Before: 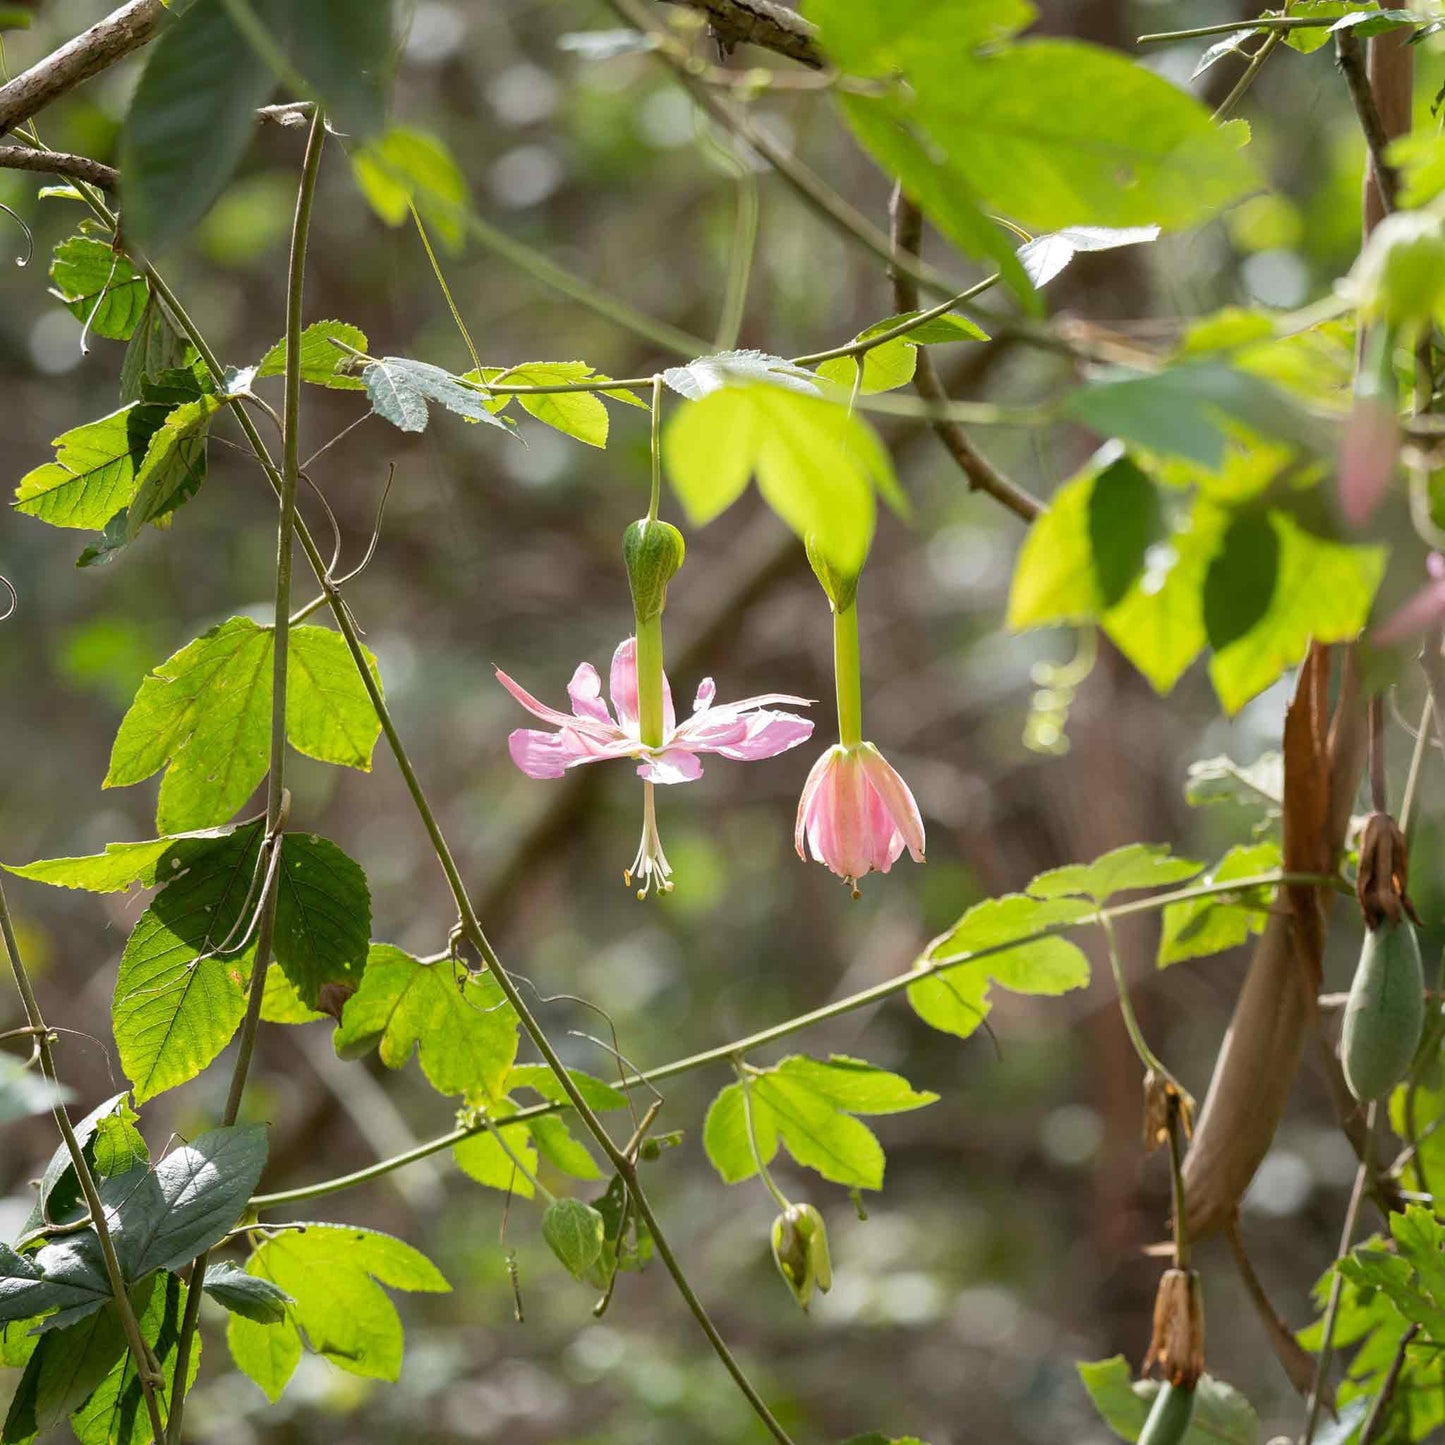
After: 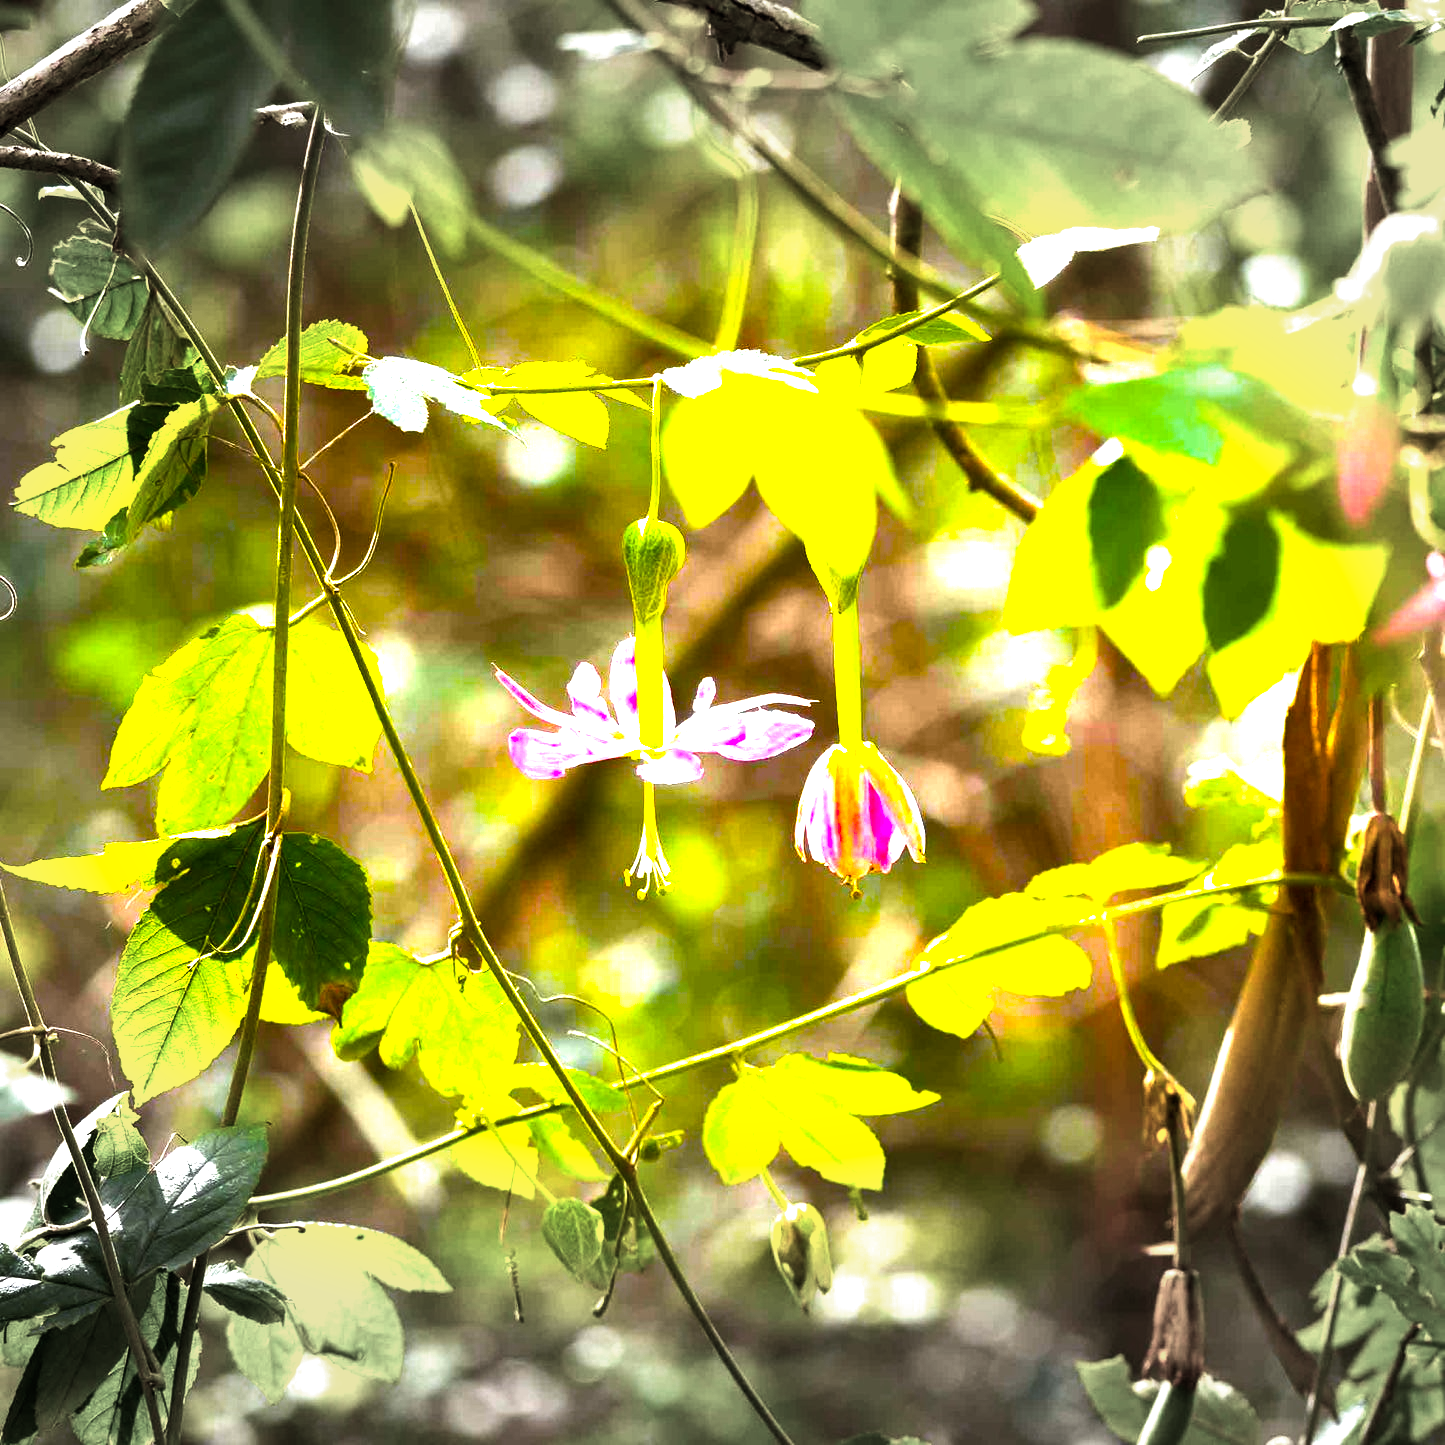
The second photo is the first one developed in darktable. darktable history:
vignetting: fall-off start 79.43%, saturation -0.649, width/height ratio 1.327, unbound false
color balance rgb: linear chroma grading › global chroma 20%, perceptual saturation grading › global saturation 65%, perceptual saturation grading › highlights 60%, perceptual saturation grading › mid-tones 50%, perceptual saturation grading › shadows 50%, perceptual brilliance grading › global brilliance 30%, perceptual brilliance grading › highlights 50%, perceptual brilliance grading › mid-tones 50%, perceptual brilliance grading › shadows -22%, global vibrance 20%
